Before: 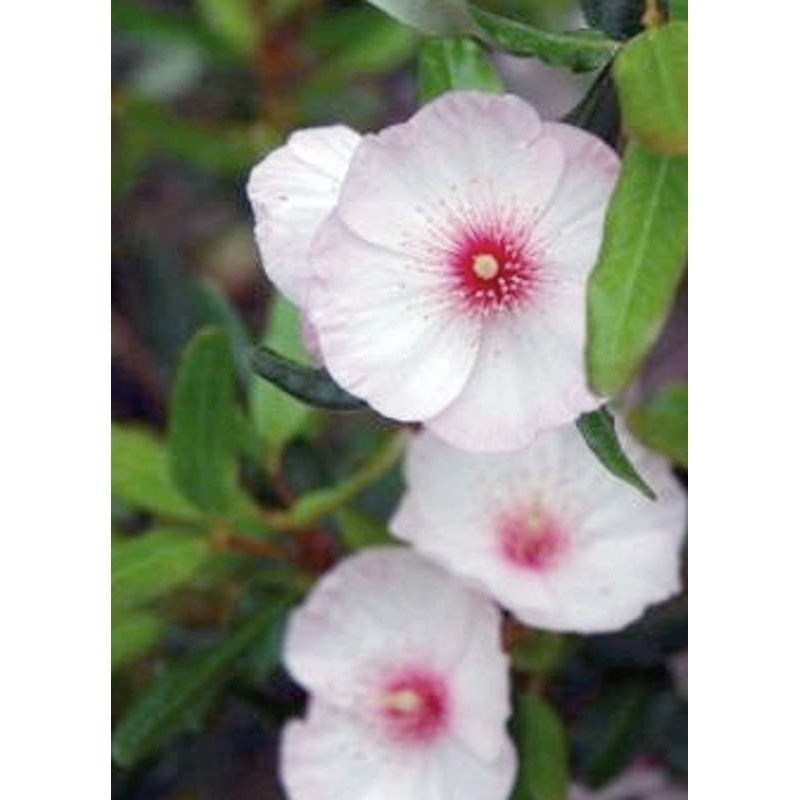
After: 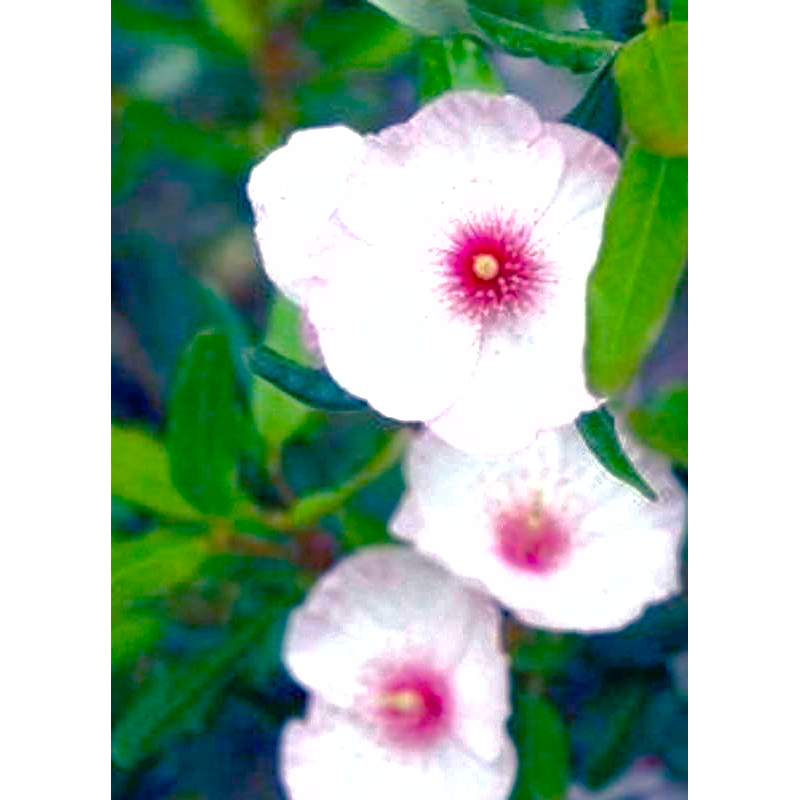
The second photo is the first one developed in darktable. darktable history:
shadows and highlights: on, module defaults
color balance rgb: shadows lift › luminance -28.508%, shadows lift › chroma 10.244%, shadows lift › hue 231.68°, global offset › hue 168.95°, perceptual saturation grading › global saturation 37.059%, perceptual saturation grading › shadows 36.006%, perceptual brilliance grading › global brilliance 17.795%, global vibrance 7.575%
